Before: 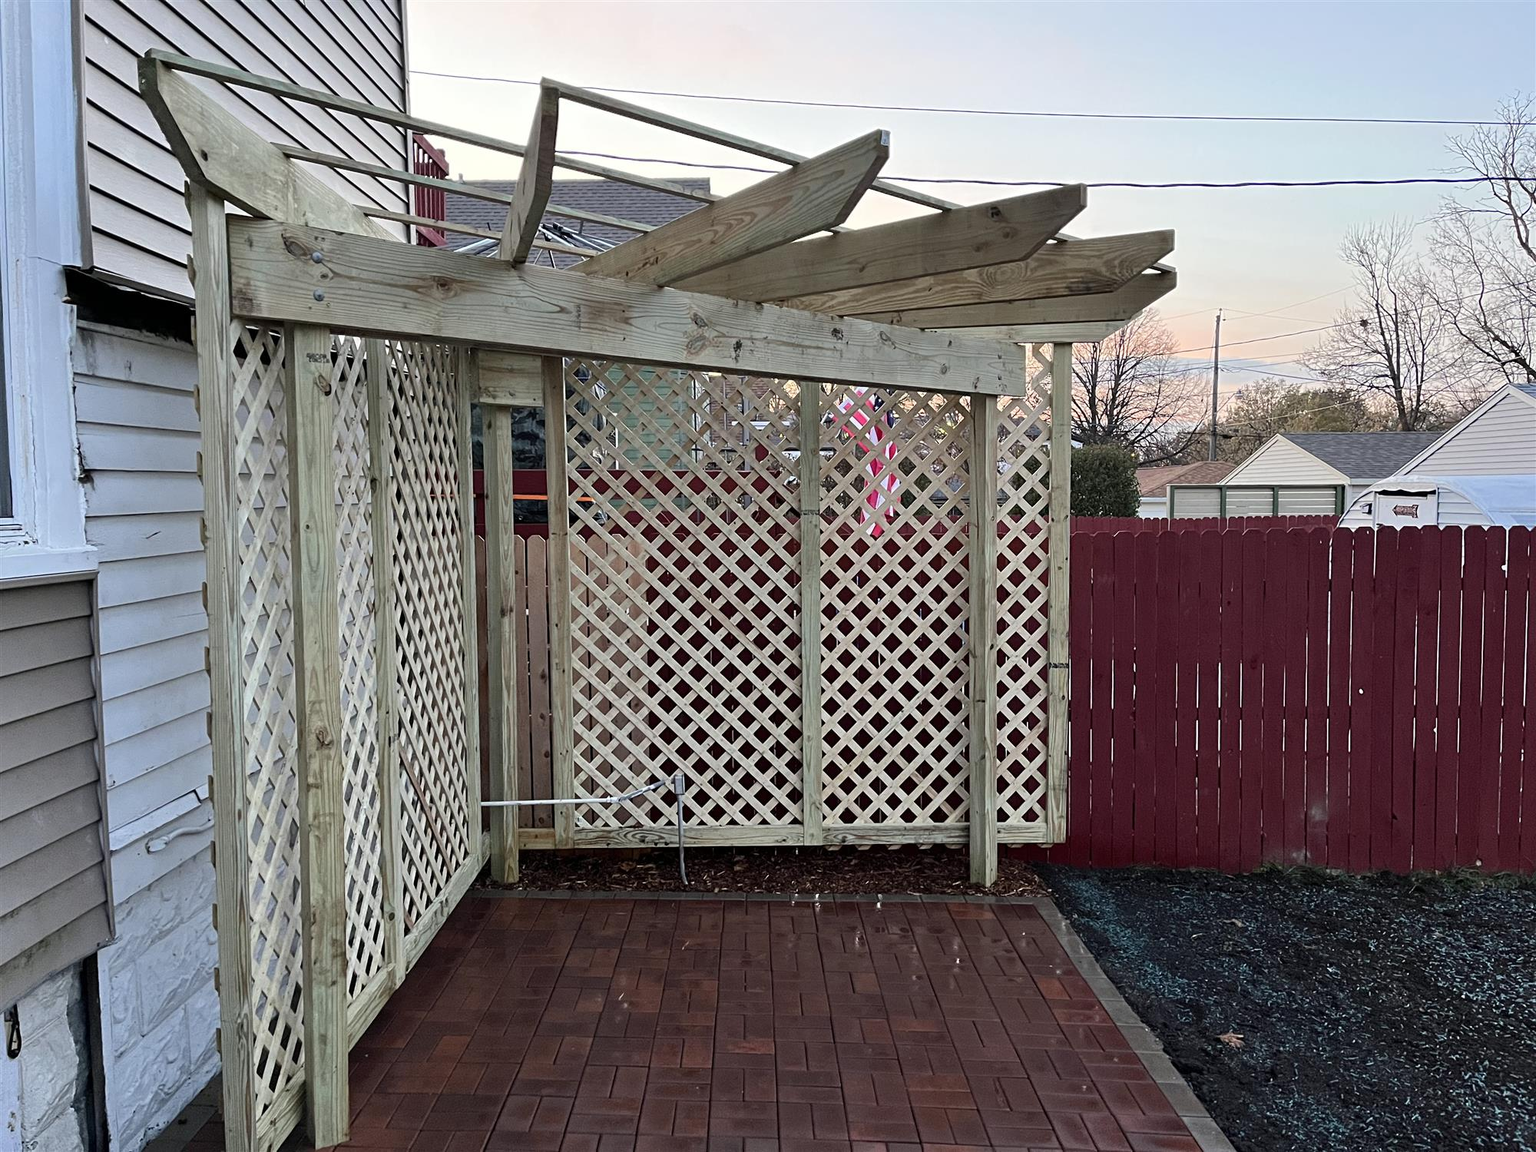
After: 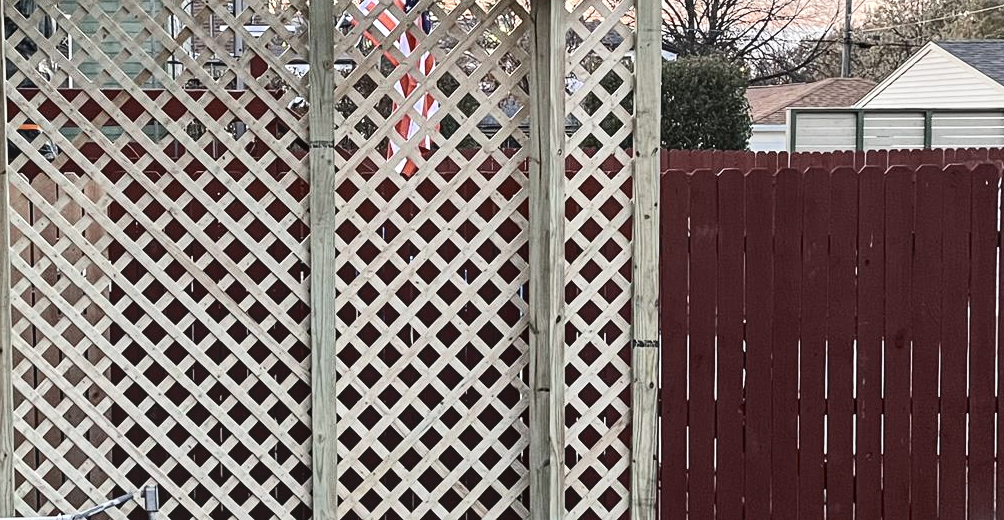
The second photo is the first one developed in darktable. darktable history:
exposure: black level correction 0.001, exposure 0.499 EV, compensate exposure bias true, compensate highlight preservation false
crop: left 36.671%, top 34.898%, right 13.115%, bottom 30.425%
color zones: curves: ch0 [(0, 0.5) (0.125, 0.4) (0.25, 0.5) (0.375, 0.4) (0.5, 0.4) (0.625, 0.35) (0.75, 0.35) (0.875, 0.5)]; ch1 [(0, 0.35) (0.125, 0.45) (0.25, 0.35) (0.375, 0.35) (0.5, 0.35) (0.625, 0.35) (0.75, 0.45) (0.875, 0.35)]; ch2 [(0, 0.6) (0.125, 0.5) (0.25, 0.5) (0.375, 0.6) (0.5, 0.6) (0.625, 0.5) (0.75, 0.5) (0.875, 0.5)]
local contrast: detail 110%
contrast brightness saturation: contrast 0.217
contrast equalizer: y [[0.5 ×6], [0.5 ×6], [0.5, 0.5, 0.501, 0.545, 0.707, 0.863], [0 ×6], [0 ×6]]
